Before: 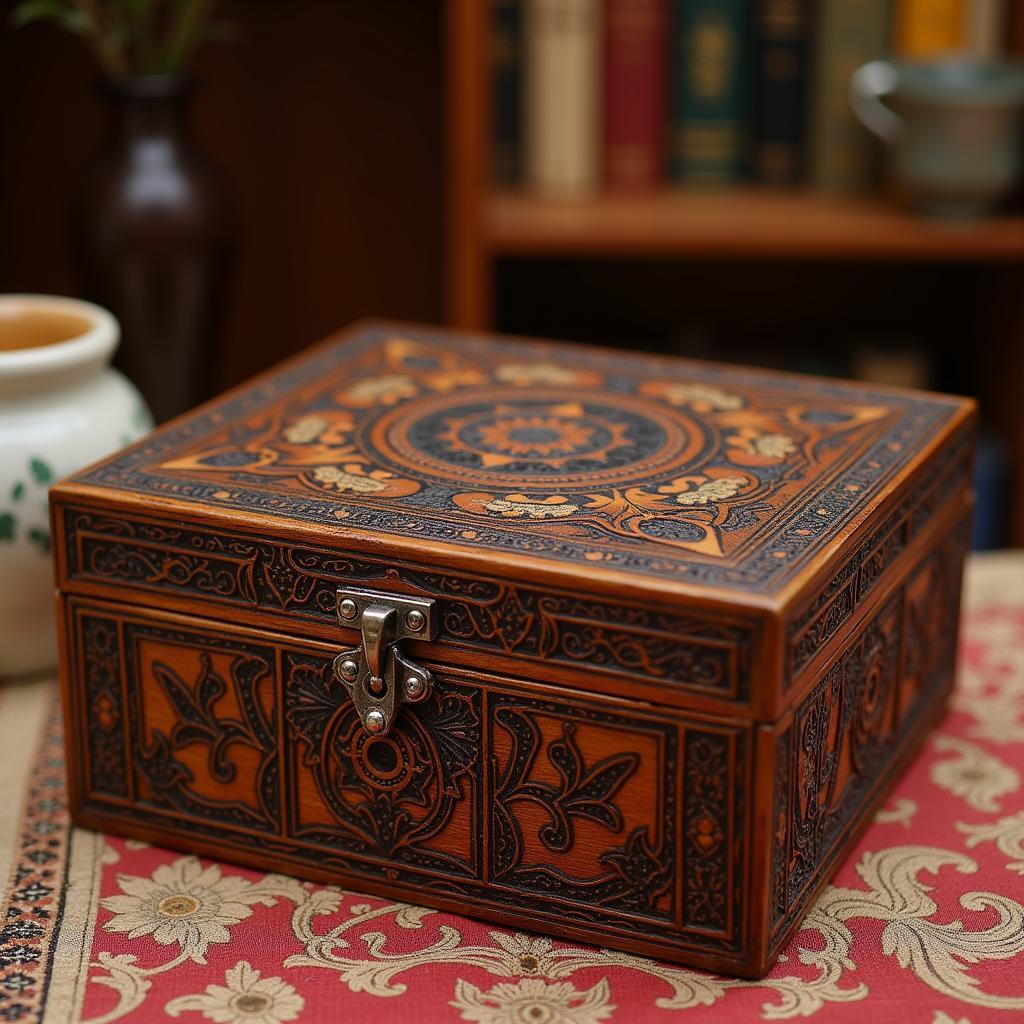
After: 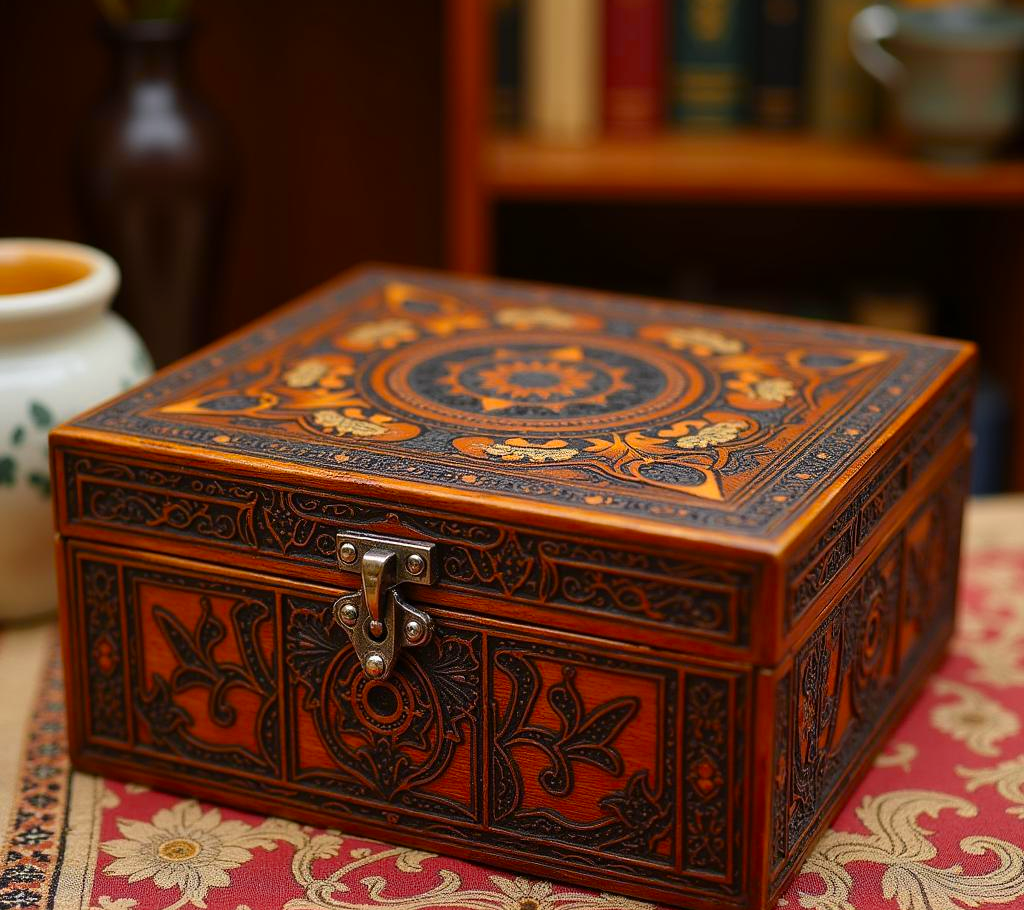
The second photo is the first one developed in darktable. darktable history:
crop and rotate: top 5.472%, bottom 5.63%
color zones: curves: ch0 [(0, 0.511) (0.143, 0.531) (0.286, 0.56) (0.429, 0.5) (0.571, 0.5) (0.714, 0.5) (0.857, 0.5) (1, 0.5)]; ch1 [(0, 0.525) (0.143, 0.705) (0.286, 0.715) (0.429, 0.35) (0.571, 0.35) (0.714, 0.35) (0.857, 0.4) (1, 0.4)]; ch2 [(0, 0.572) (0.143, 0.512) (0.286, 0.473) (0.429, 0.45) (0.571, 0.5) (0.714, 0.5) (0.857, 0.518) (1, 0.518)]
